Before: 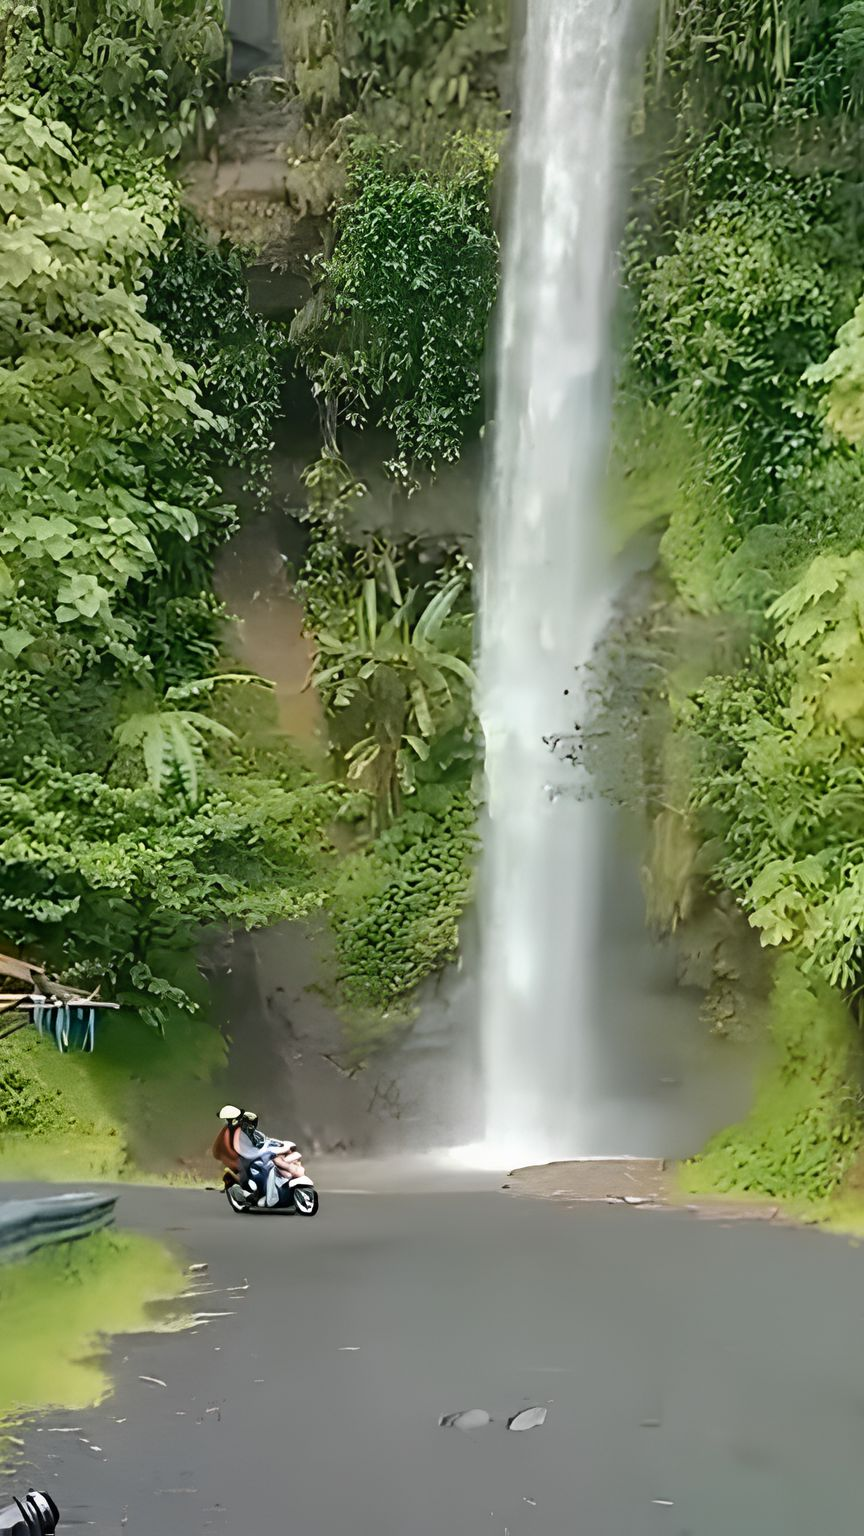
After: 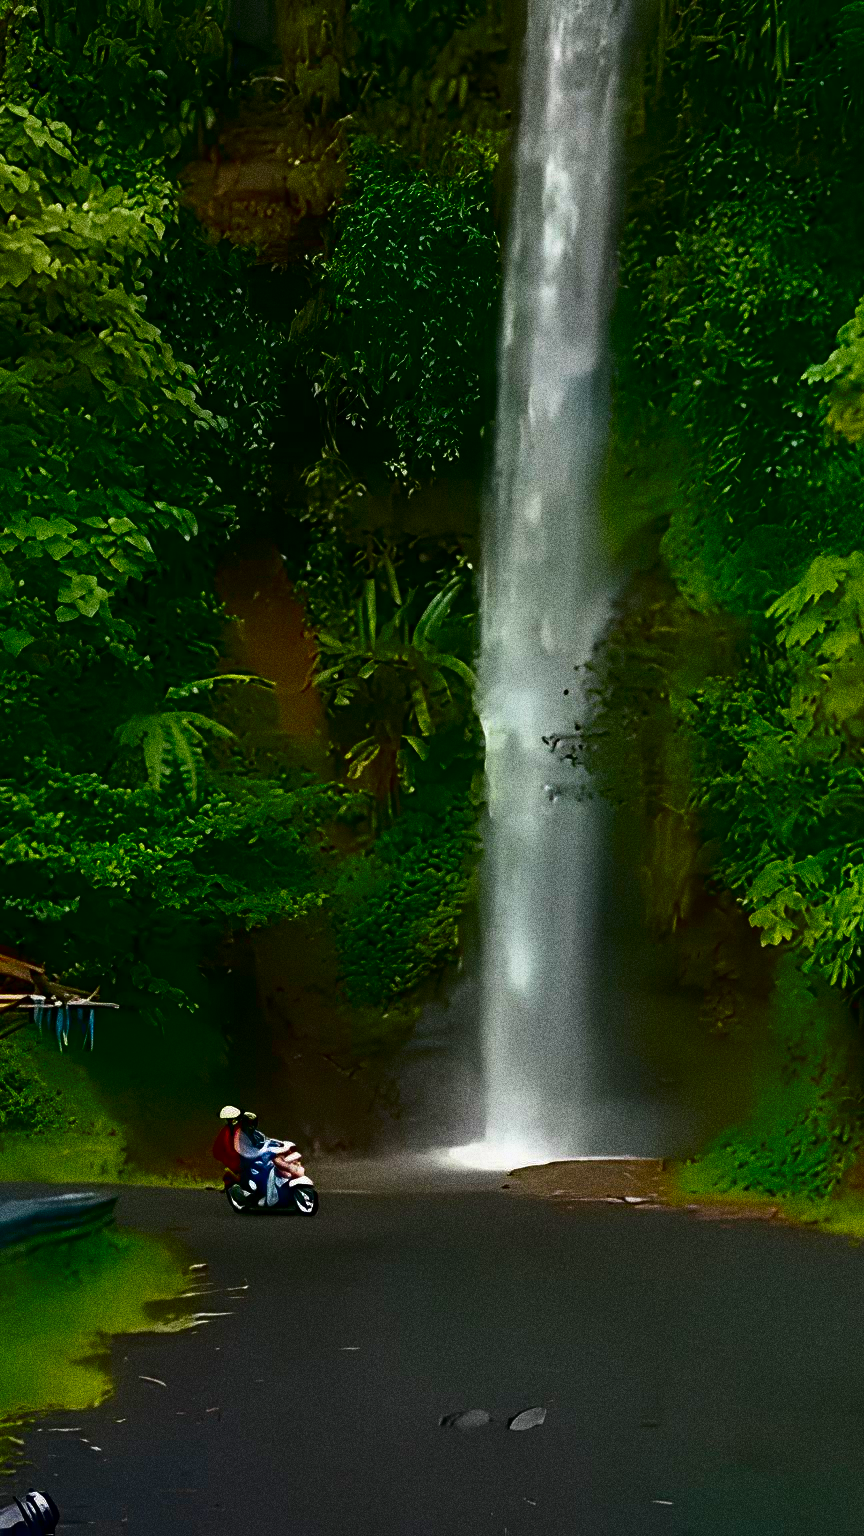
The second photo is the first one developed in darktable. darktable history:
contrast brightness saturation: brightness -1, saturation 1
grain: coarseness 10.62 ISO, strength 55.56%
